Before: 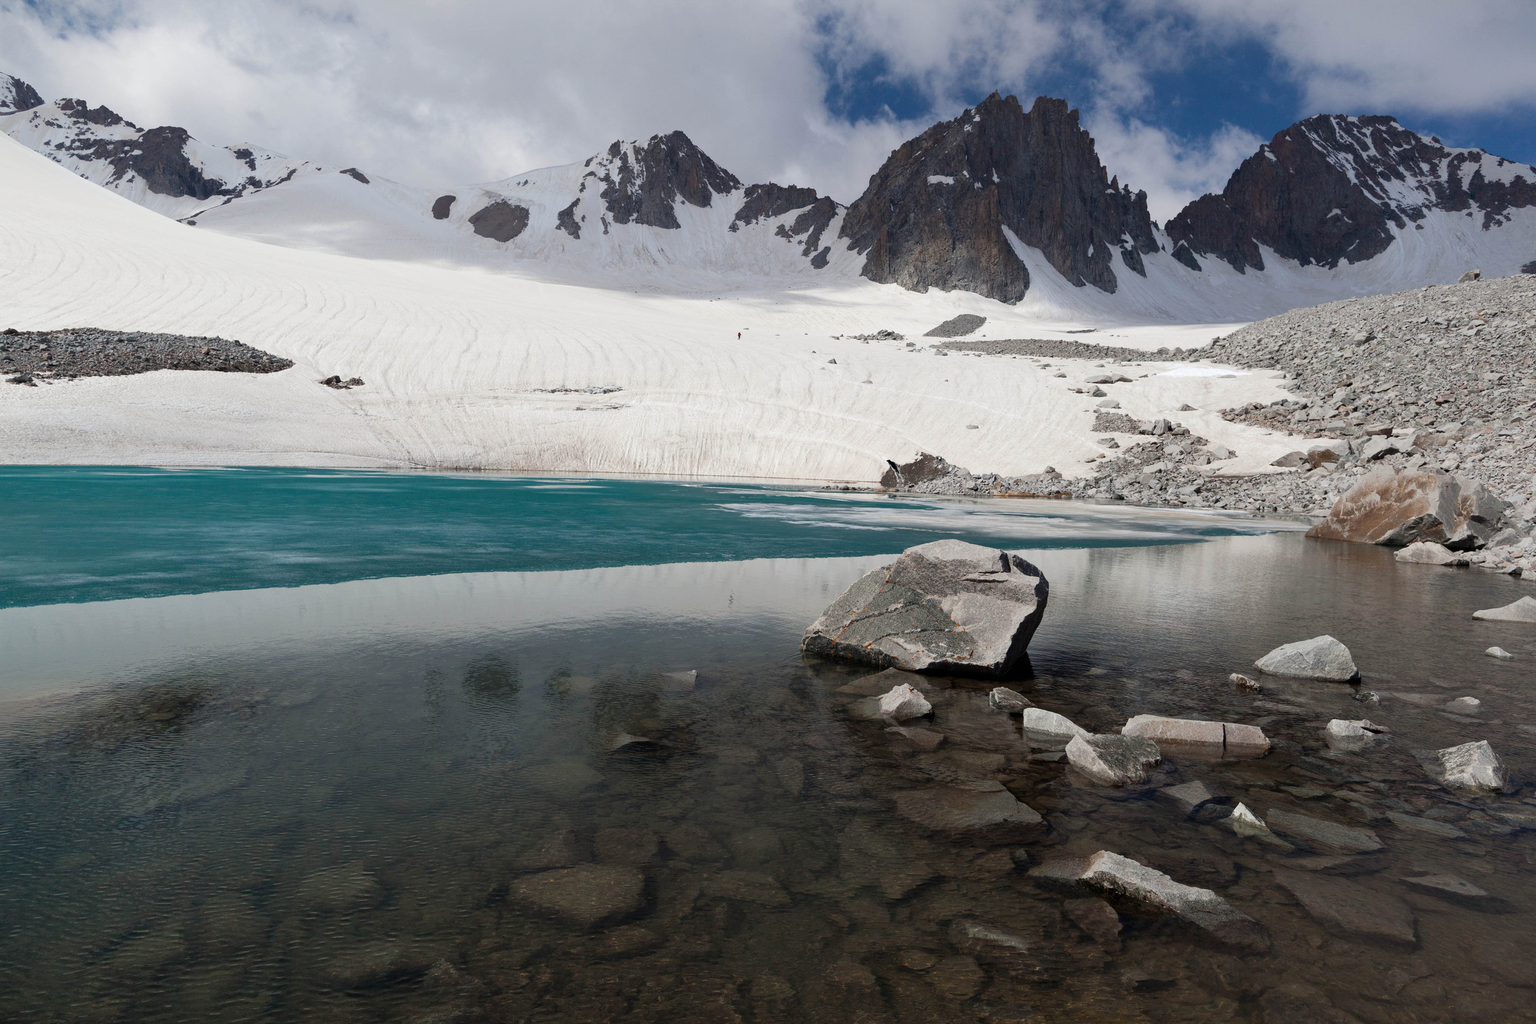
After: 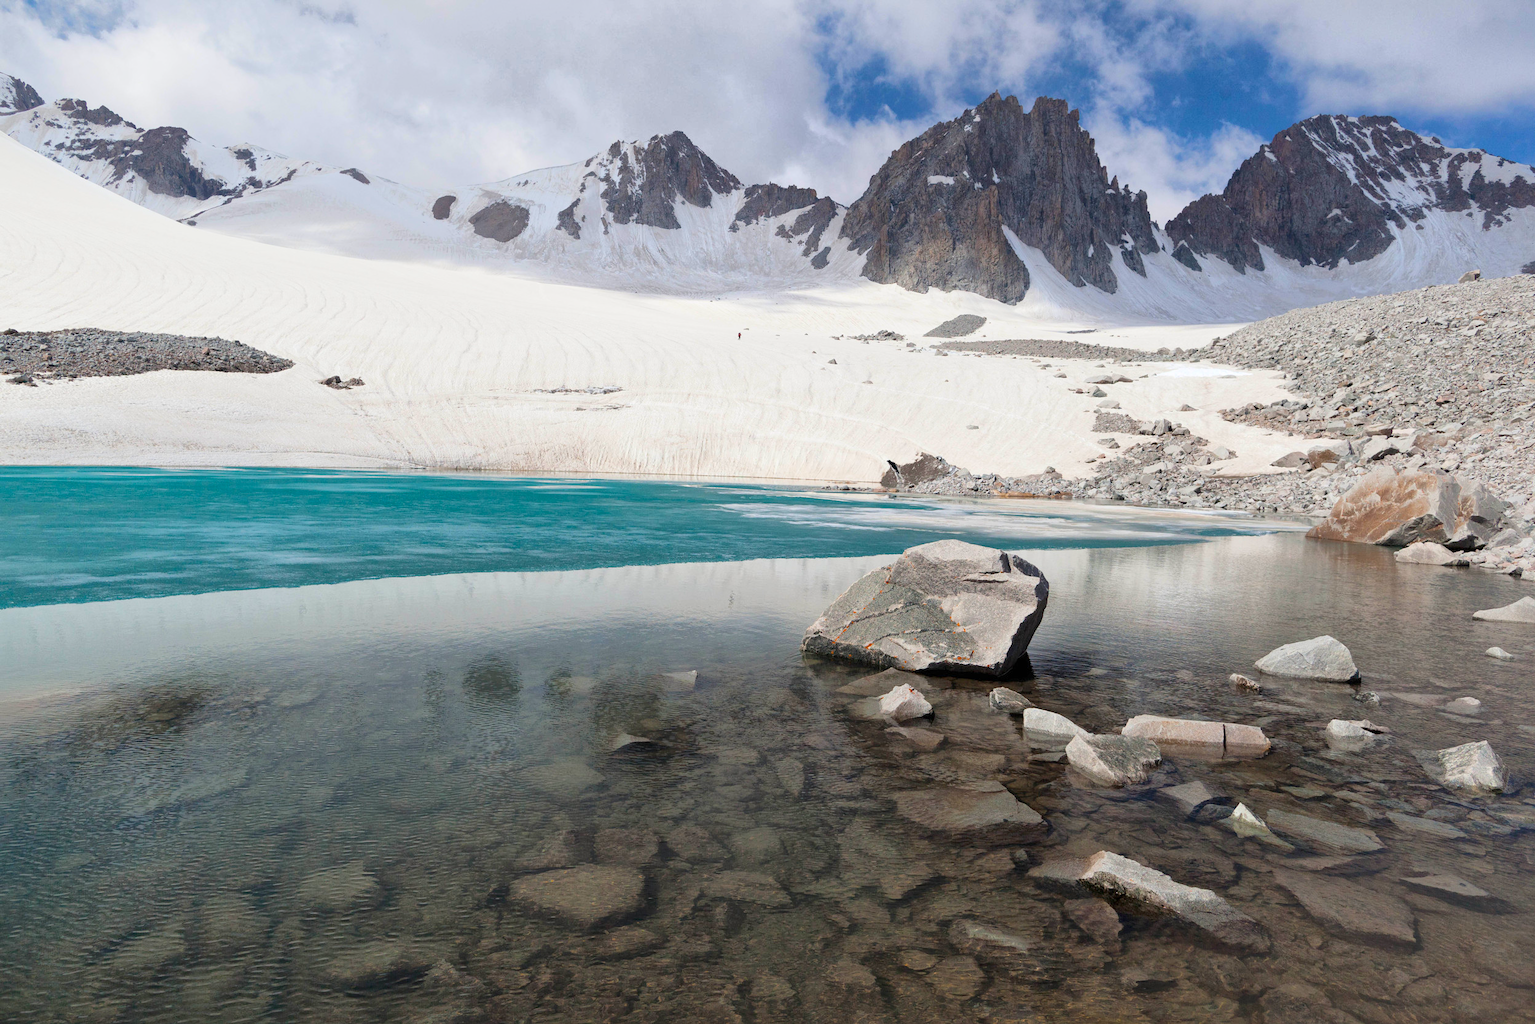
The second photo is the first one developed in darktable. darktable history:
exposure: black level correction 0, exposure 0.4 EV, compensate exposure bias true, compensate highlight preservation false
global tonemap: drago (1, 100), detail 1
